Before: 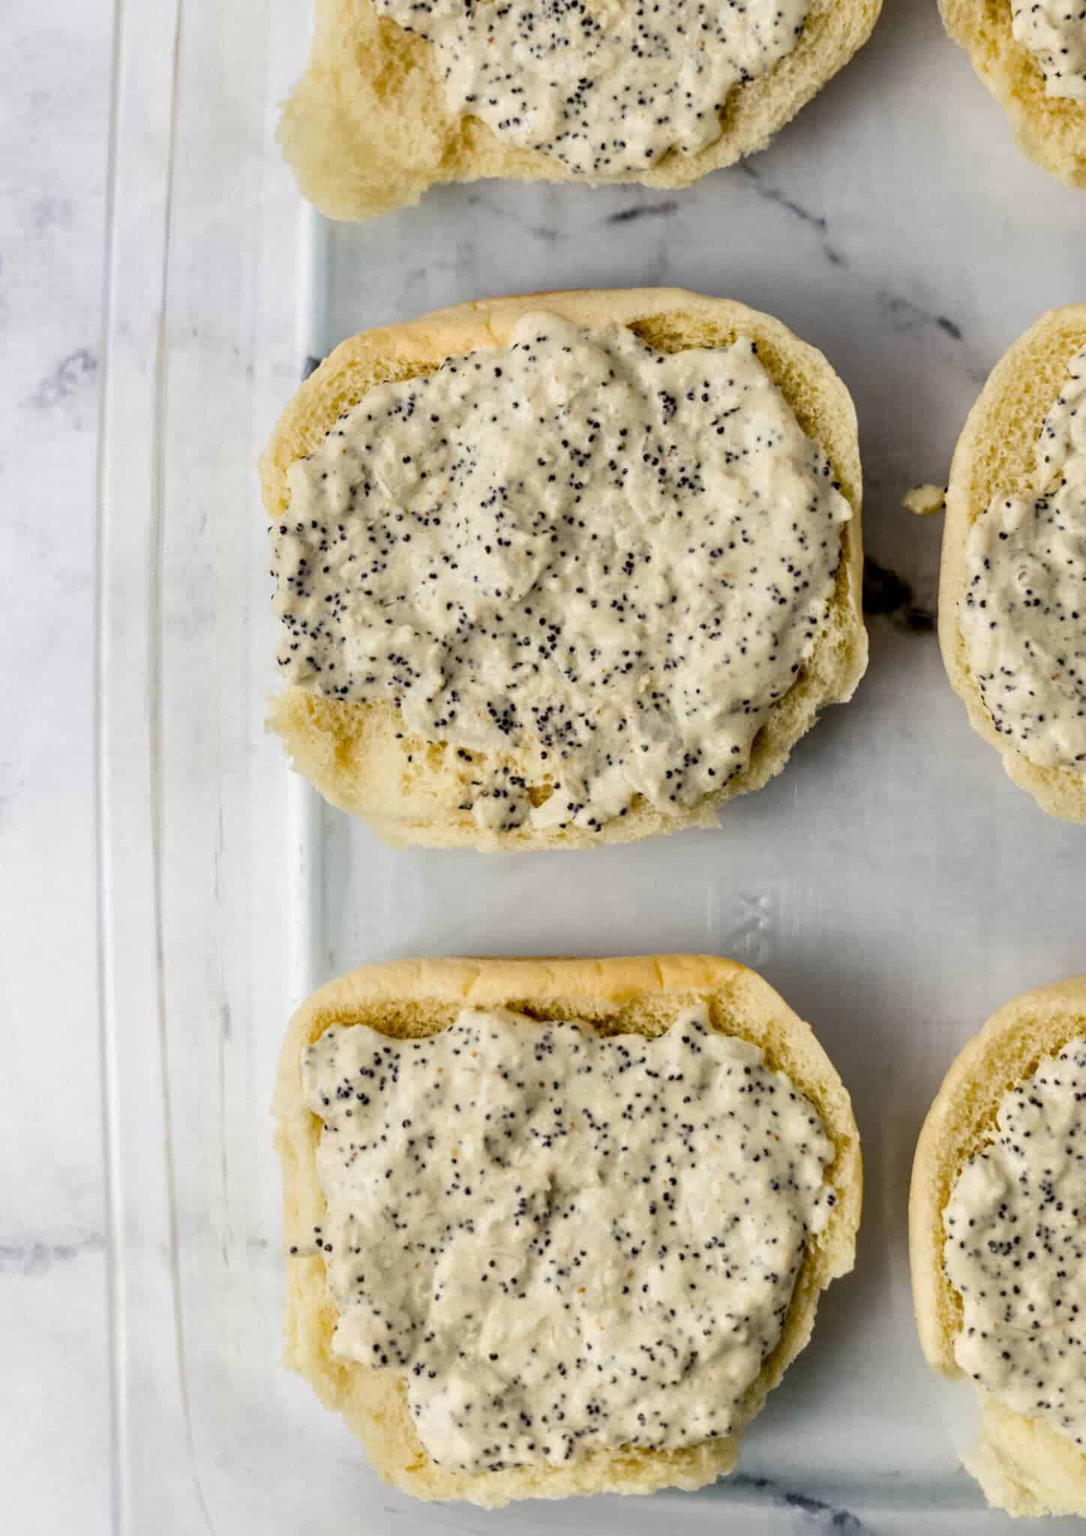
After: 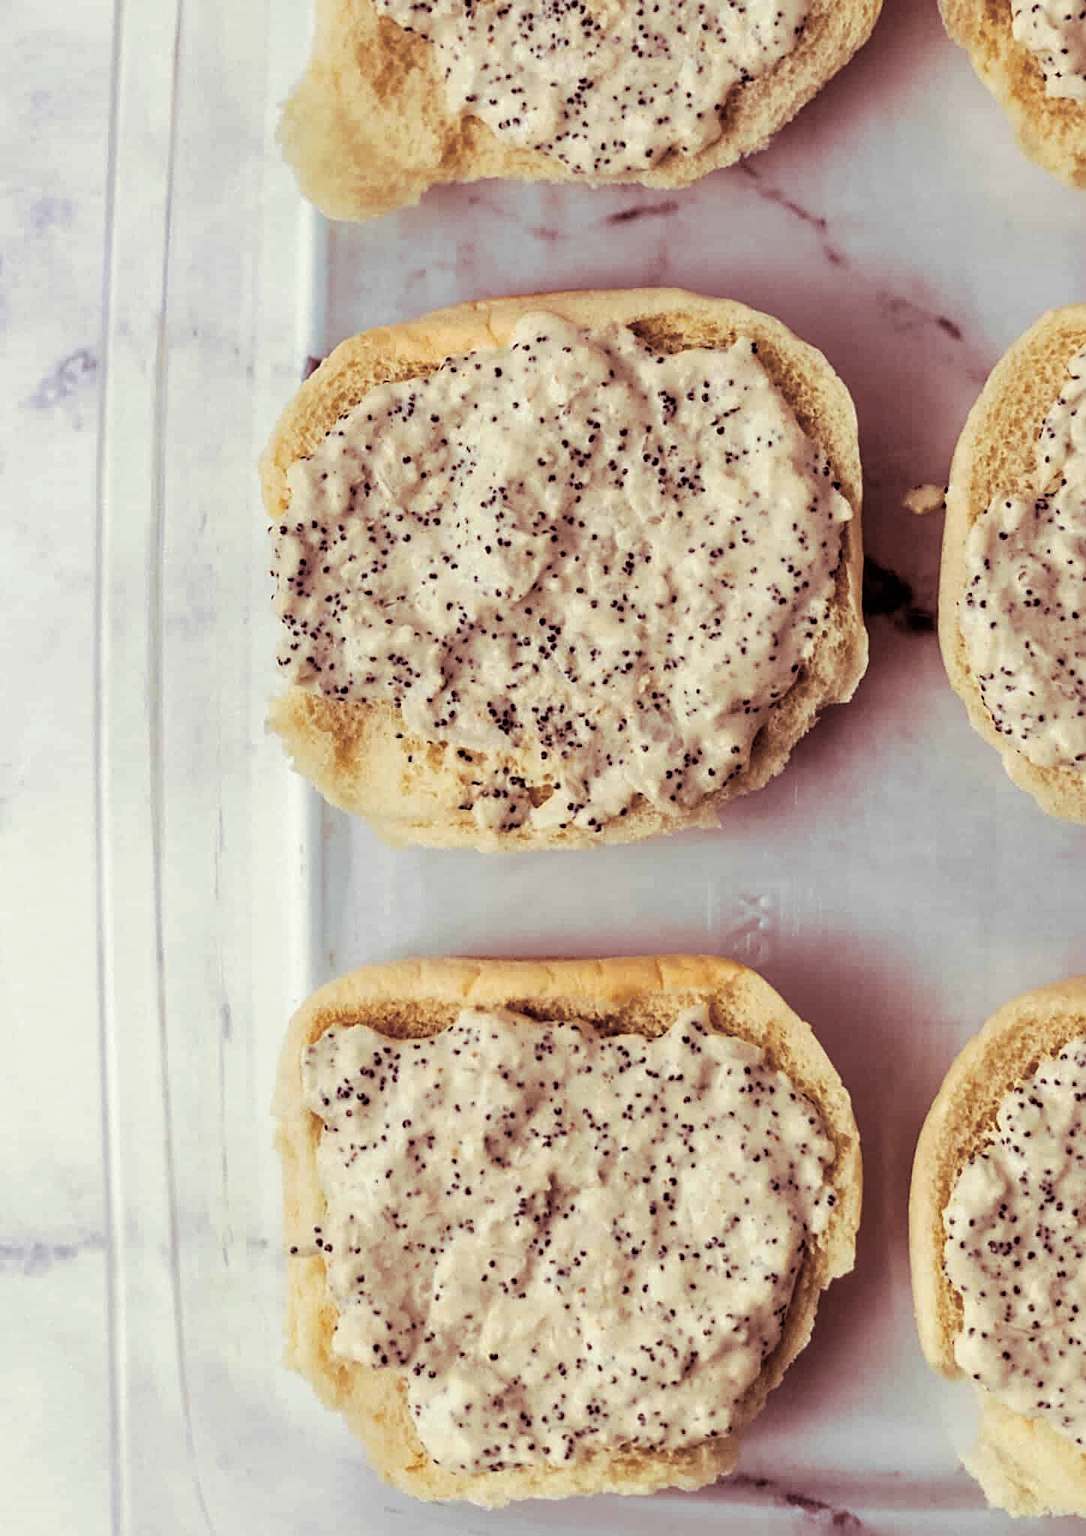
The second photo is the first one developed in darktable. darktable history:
sharpen: on, module defaults
split-toning: compress 20%
